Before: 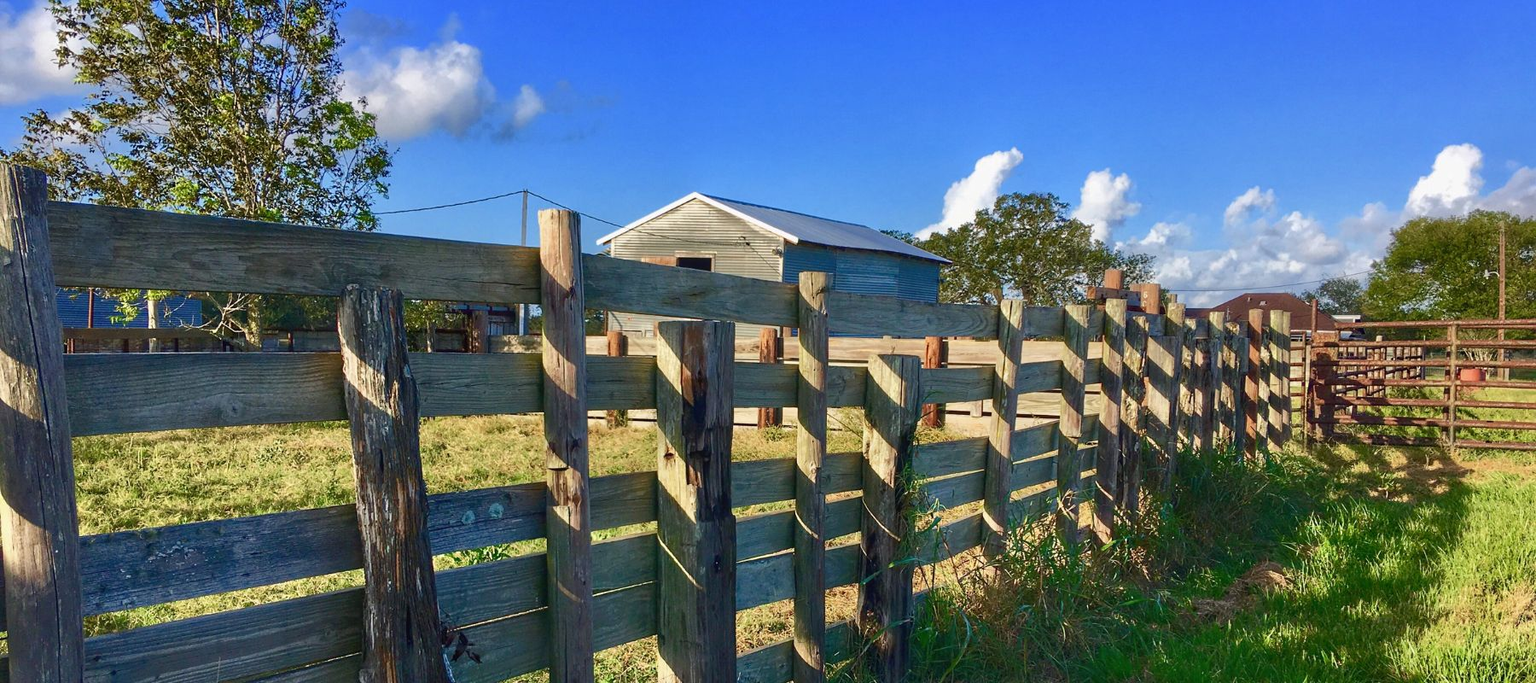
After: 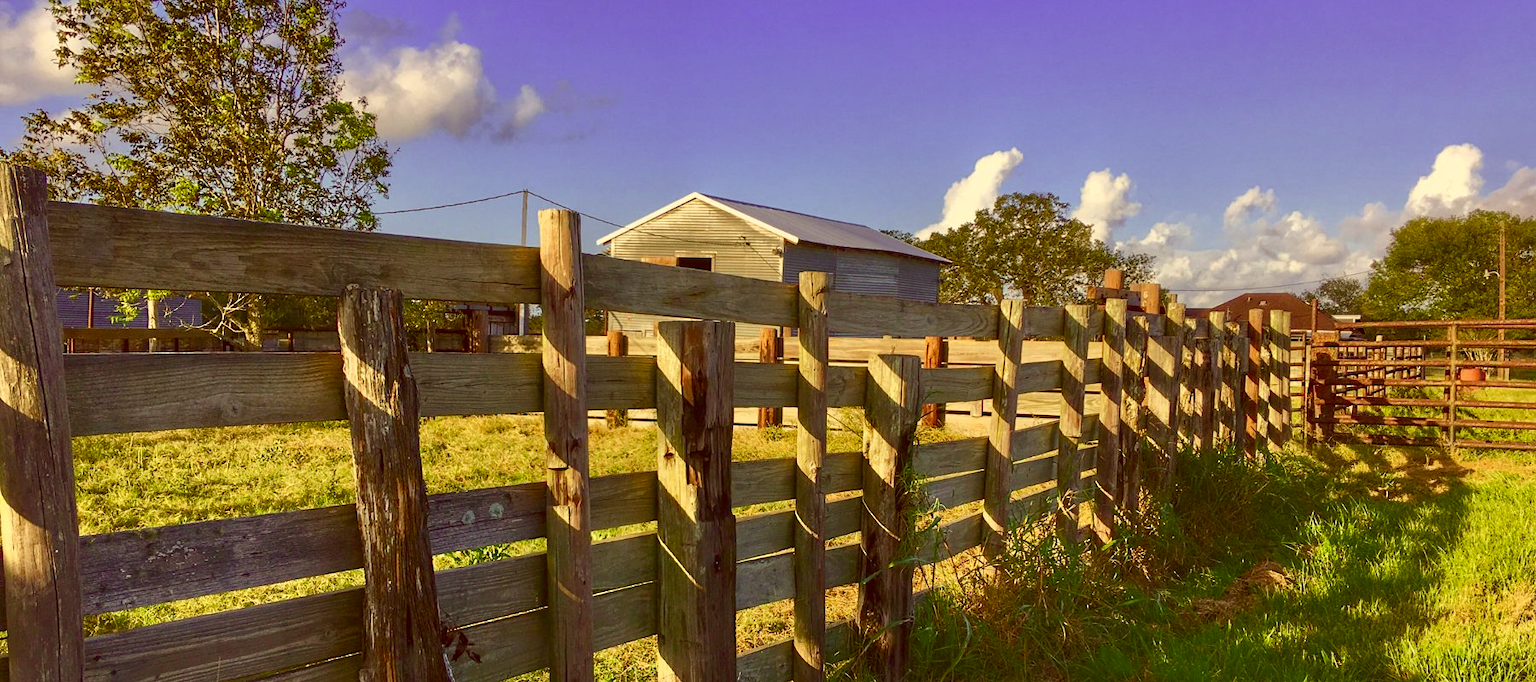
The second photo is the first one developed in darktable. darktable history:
sharpen: radius 2.883, amount 0.868, threshold 47.523
color correction: highlights a* 1.12, highlights b* 24.26, shadows a* 15.58, shadows b* 24.26
